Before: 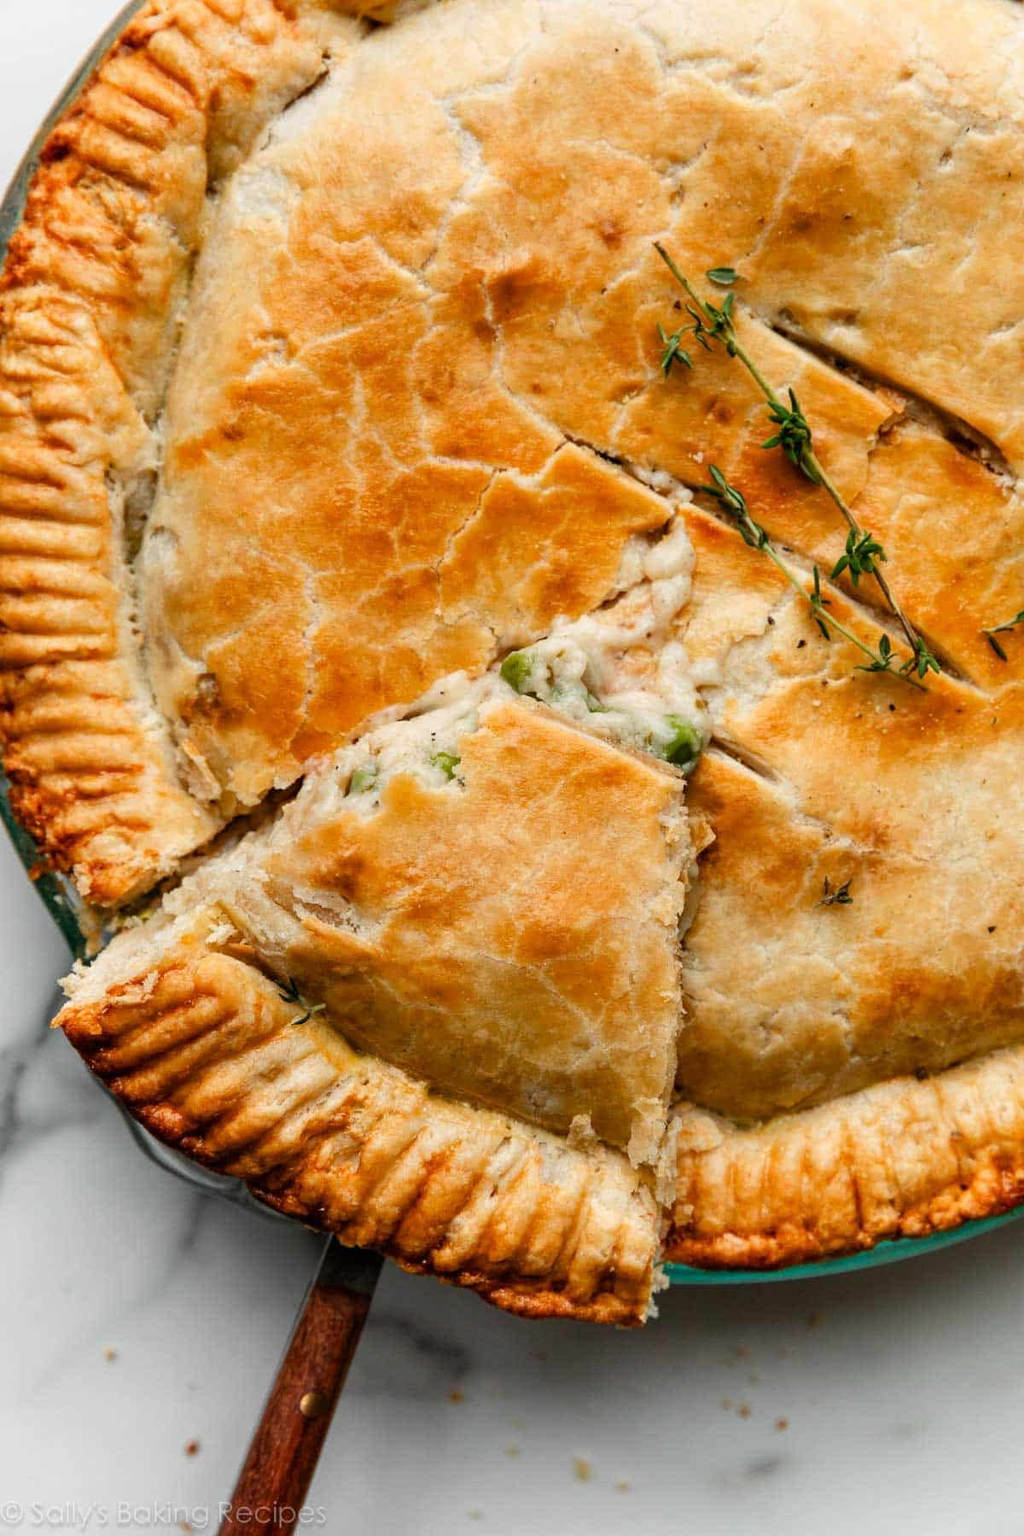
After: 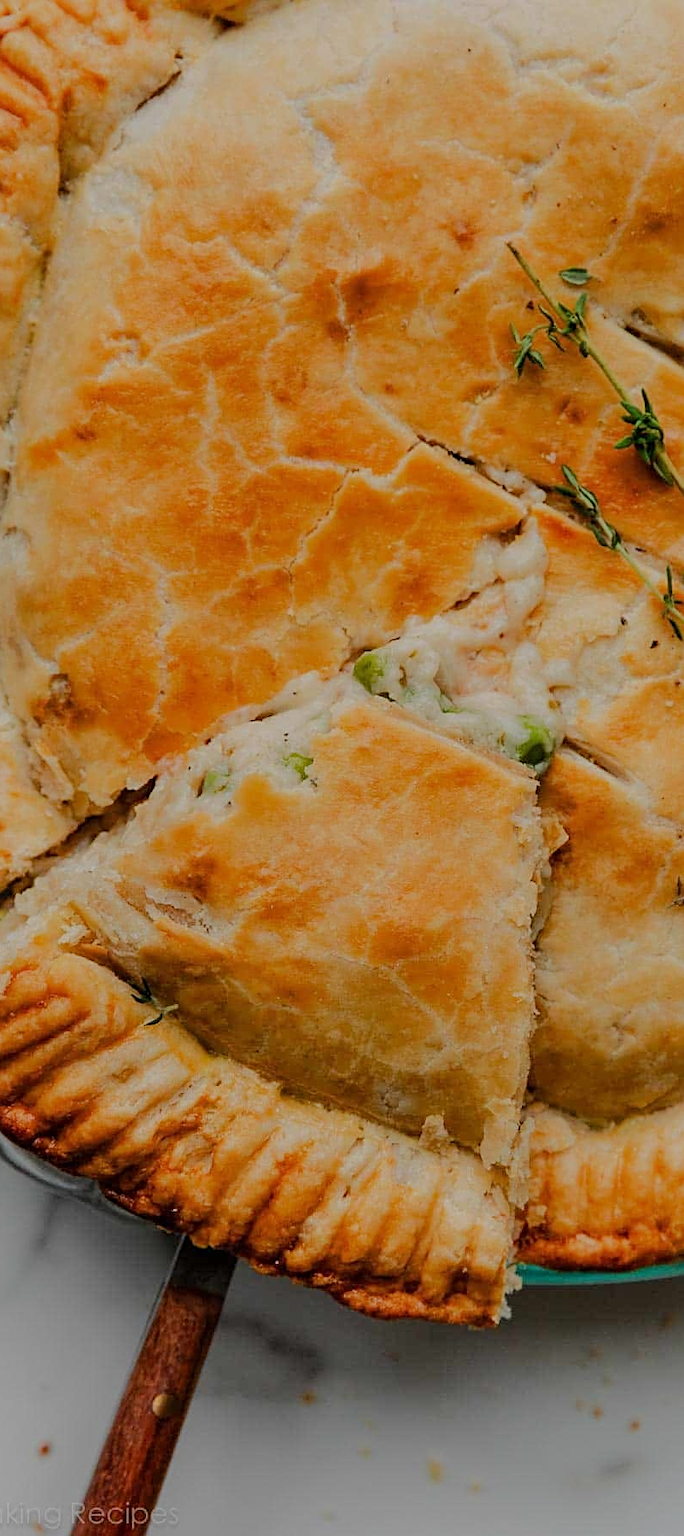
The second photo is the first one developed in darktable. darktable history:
crop and rotate: left 14.444%, right 18.662%
sharpen: on, module defaults
tone equalizer: -8 EV -0.009 EV, -7 EV 0.015 EV, -6 EV -0.007 EV, -5 EV 0.008 EV, -4 EV -0.031 EV, -3 EV -0.229 EV, -2 EV -0.666 EV, -1 EV -0.972 EV, +0 EV -0.973 EV, edges refinement/feathering 500, mask exposure compensation -1.57 EV, preserve details no
